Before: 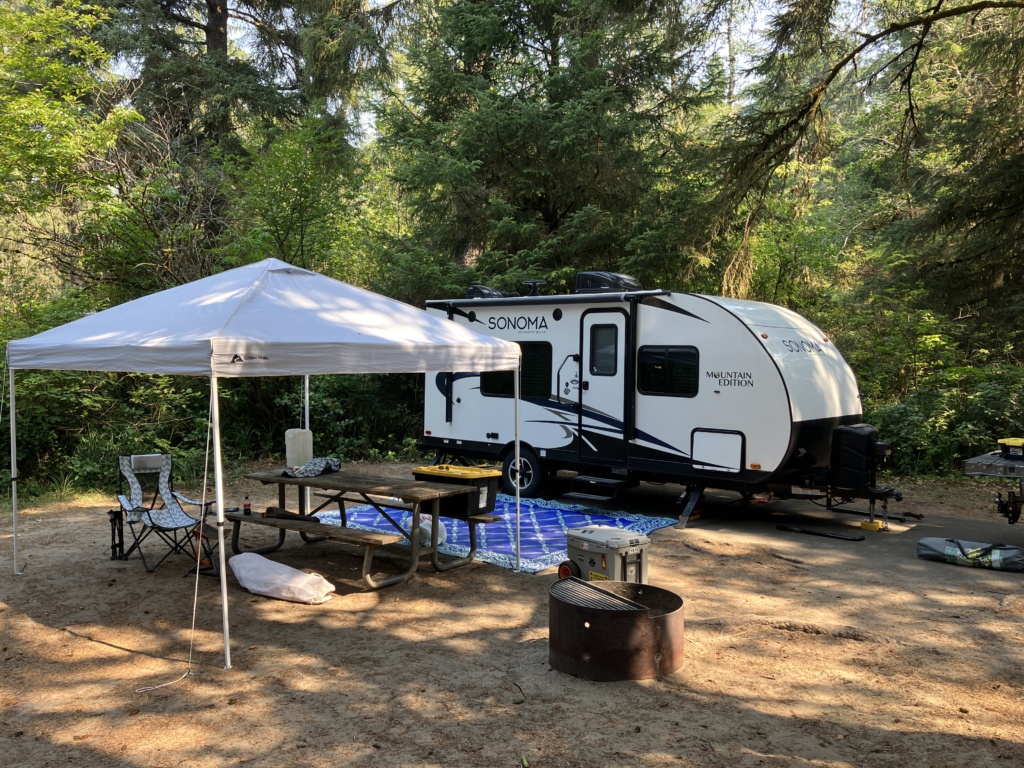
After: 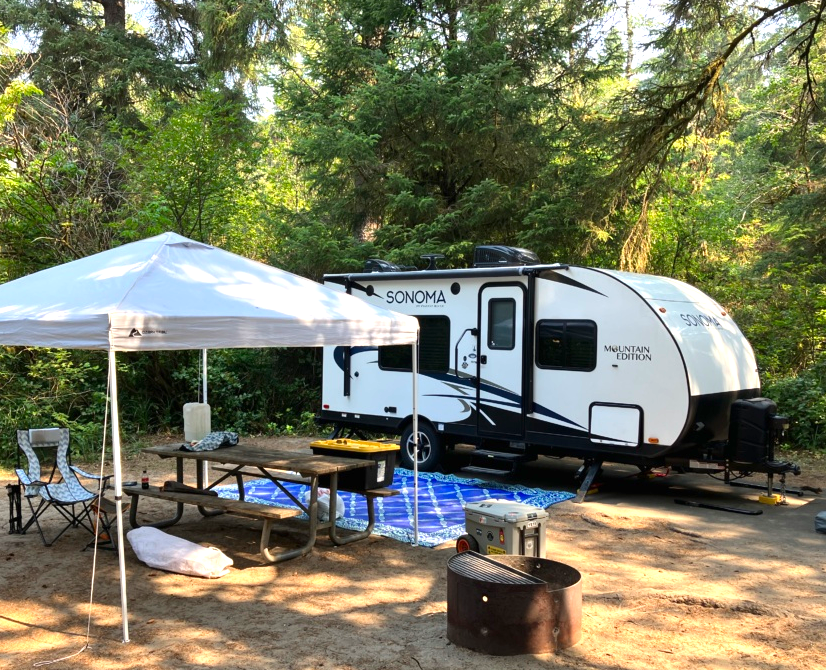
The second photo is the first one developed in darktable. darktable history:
contrast brightness saturation: contrast 0.036, saturation 0.068
exposure: black level correction 0, exposure 0.693 EV, compensate exposure bias true, compensate highlight preservation false
crop: left 9.961%, top 3.48%, right 9.313%, bottom 9.274%
